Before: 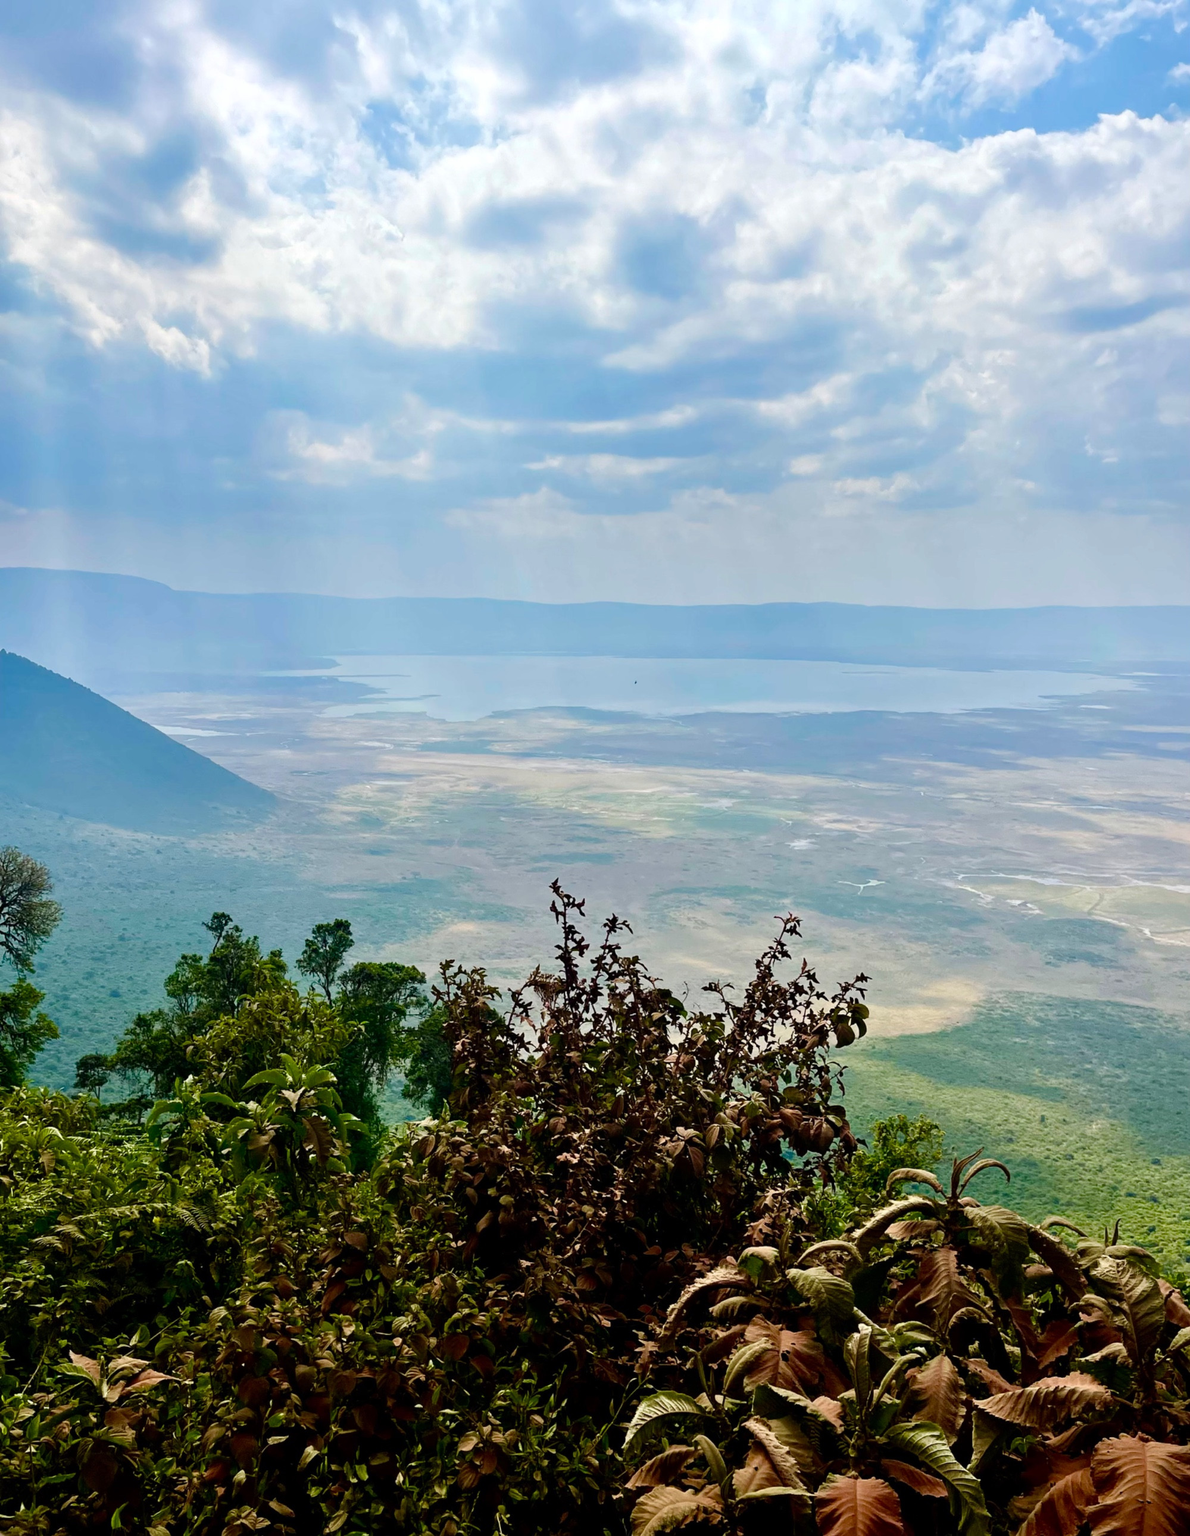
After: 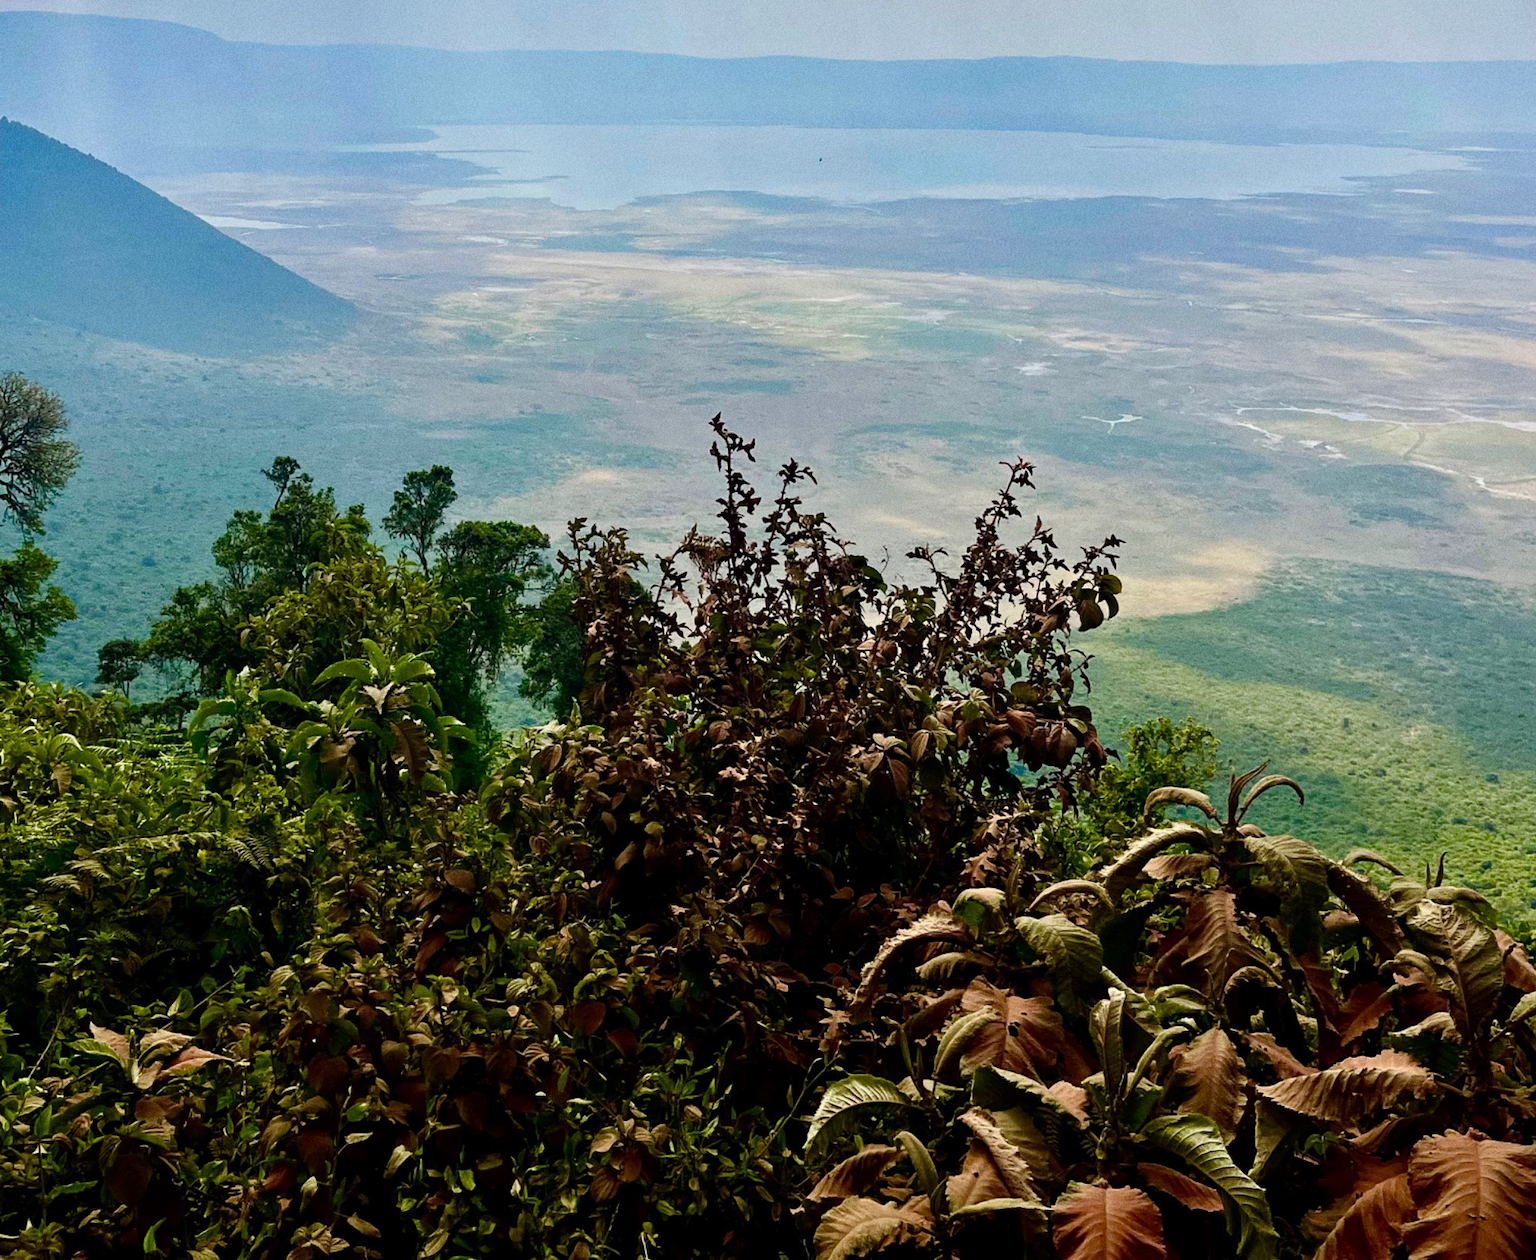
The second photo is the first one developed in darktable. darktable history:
grain: on, module defaults
crop and rotate: top 36.435%
